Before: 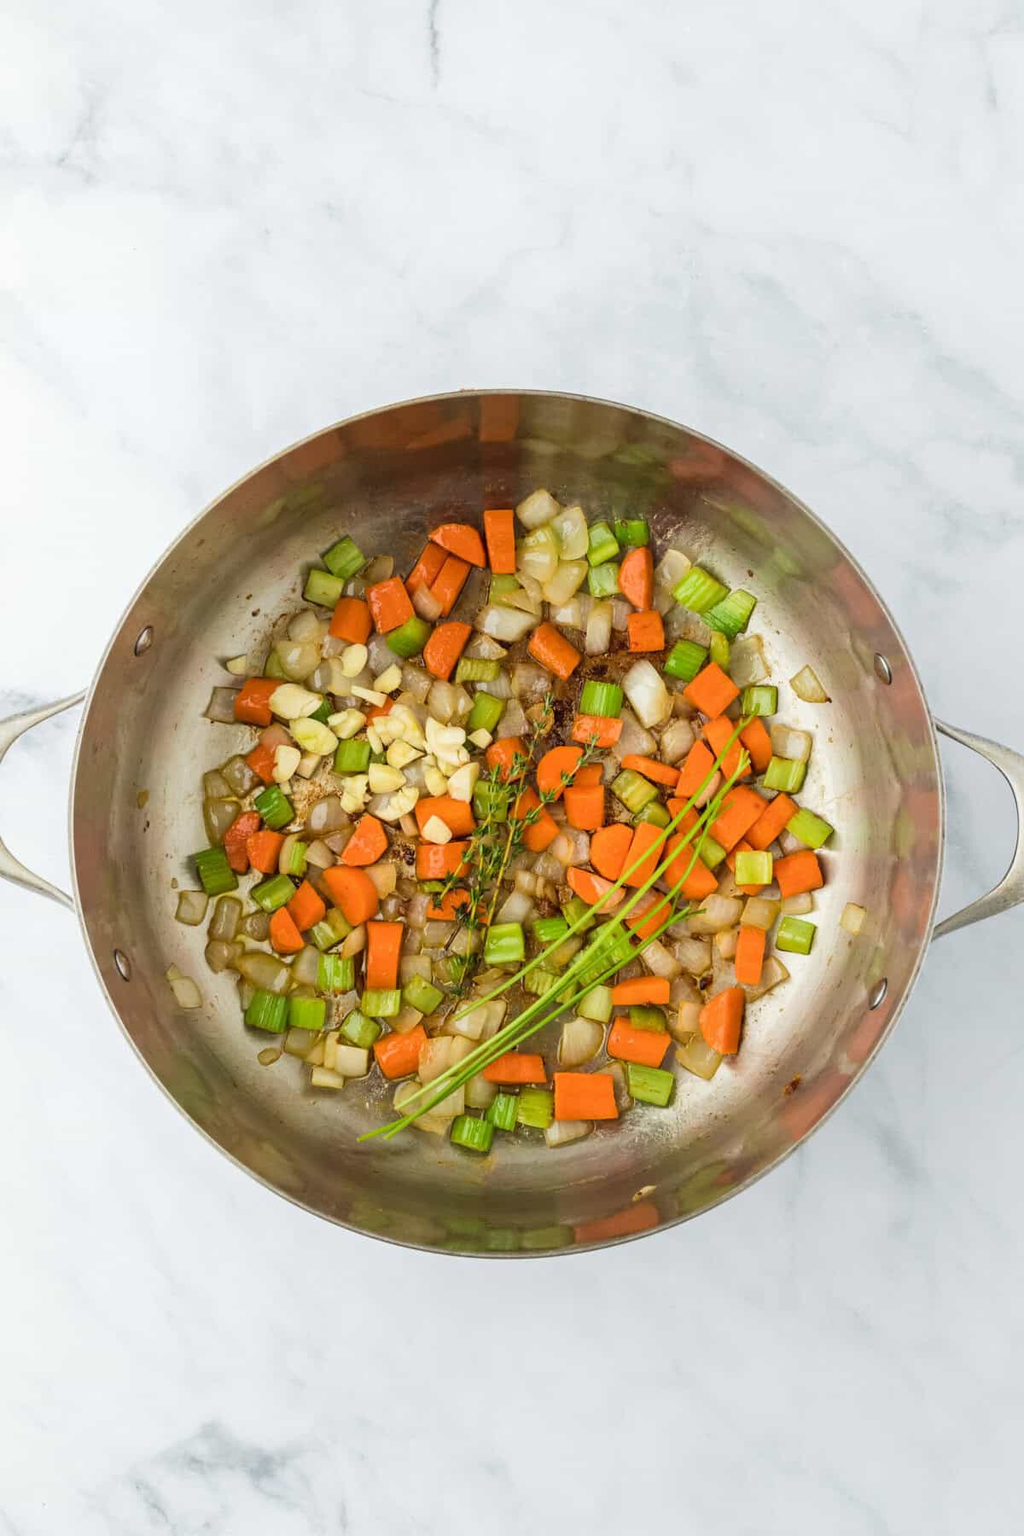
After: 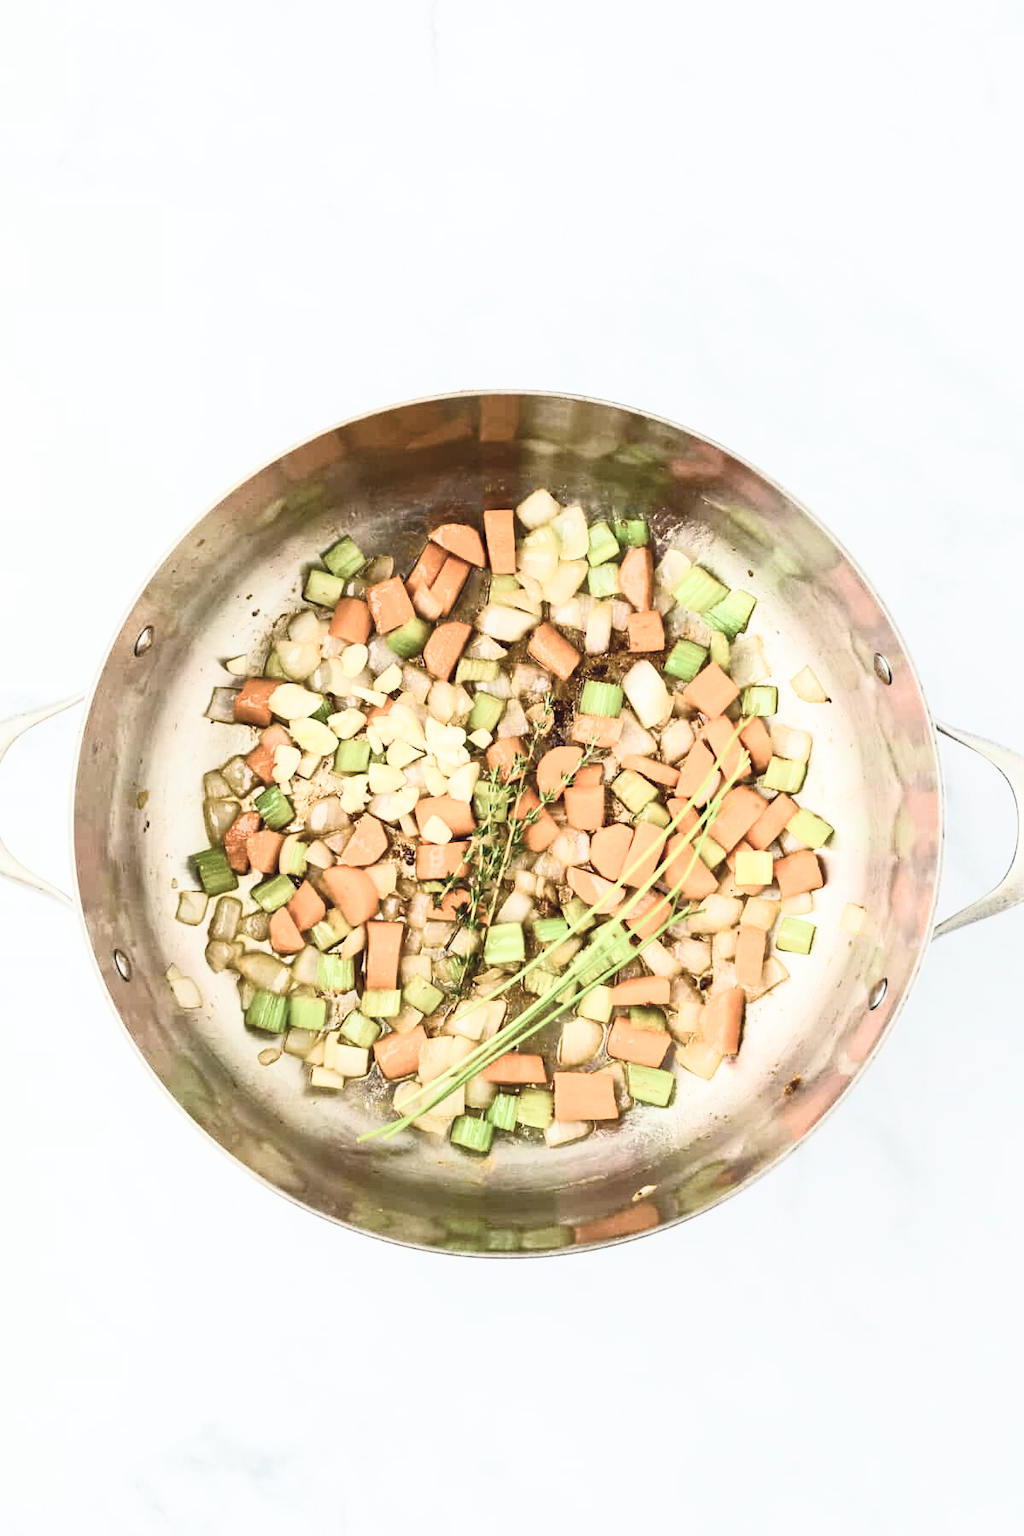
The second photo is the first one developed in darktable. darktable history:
contrast brightness saturation: contrast 0.578, brightness 0.571, saturation -0.341
base curve: curves: ch0 [(0, 0) (0.303, 0.277) (1, 1)], preserve colors none
color balance rgb: global offset › hue 172.24°, perceptual saturation grading › global saturation 0.229%, perceptual saturation grading › highlights -34.034%, perceptual saturation grading › mid-tones 15.08%, perceptual saturation grading › shadows 48.176%, perceptual brilliance grading › mid-tones 10.878%, perceptual brilliance grading › shadows 14.533%
exposure: black level correction 0.002, exposure -0.107 EV, compensate highlight preservation false
